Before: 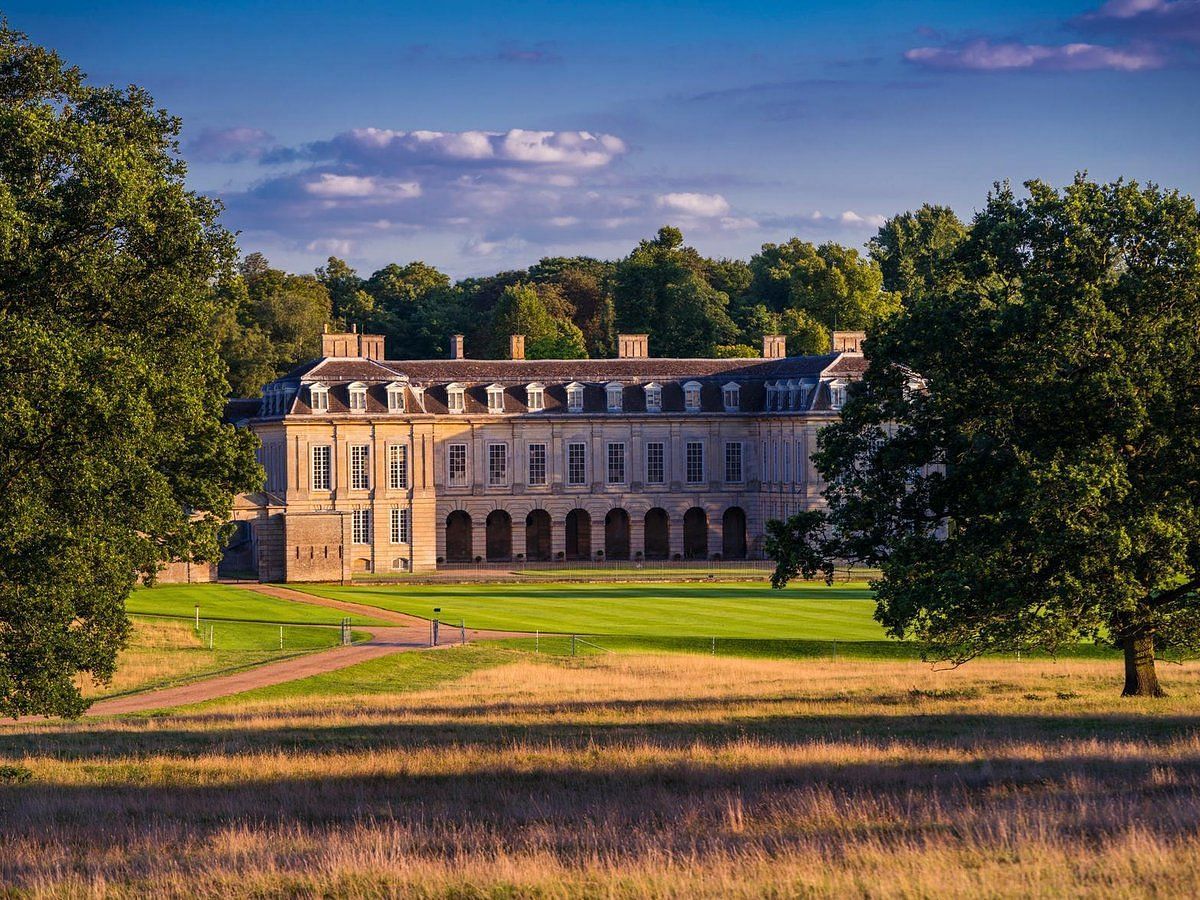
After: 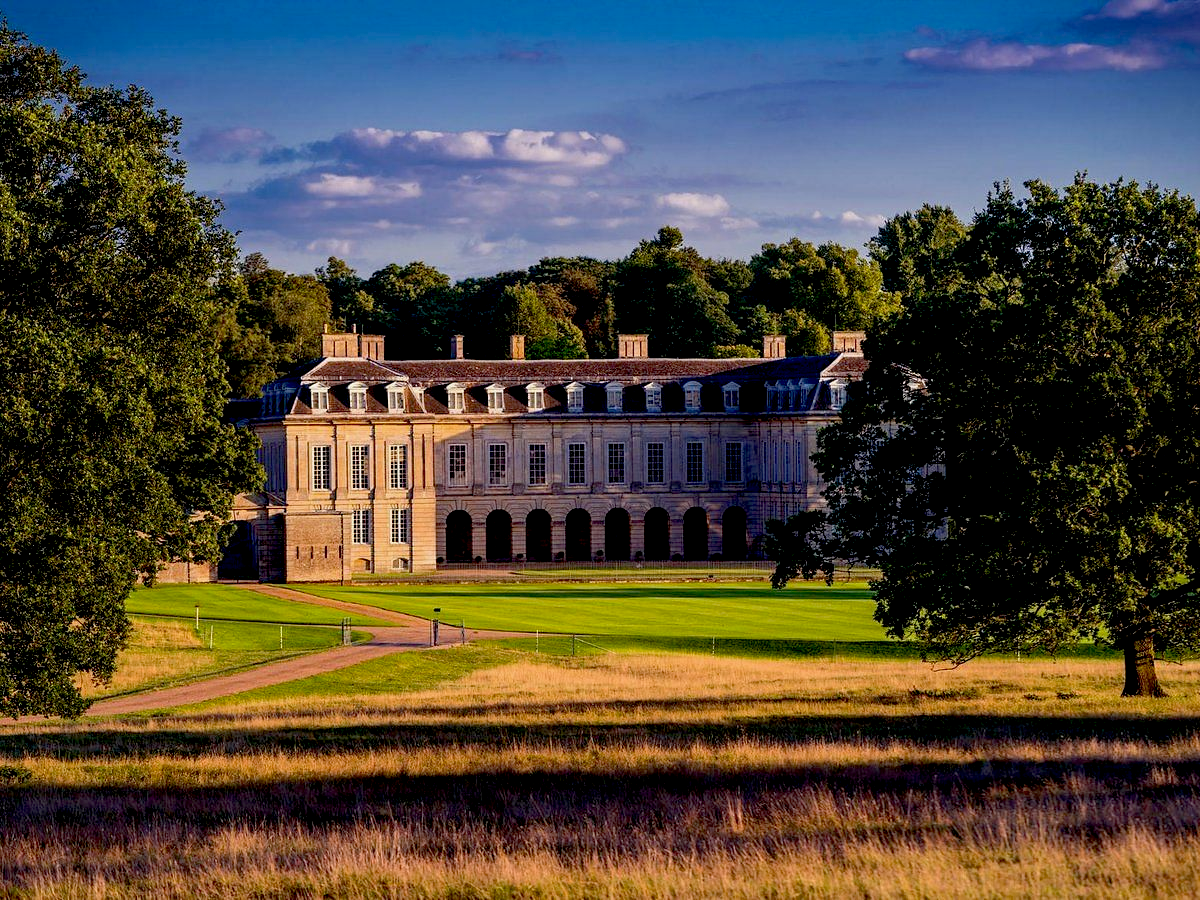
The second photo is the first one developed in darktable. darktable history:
exposure: black level correction 0.027, exposure -0.078 EV, compensate highlight preservation false
